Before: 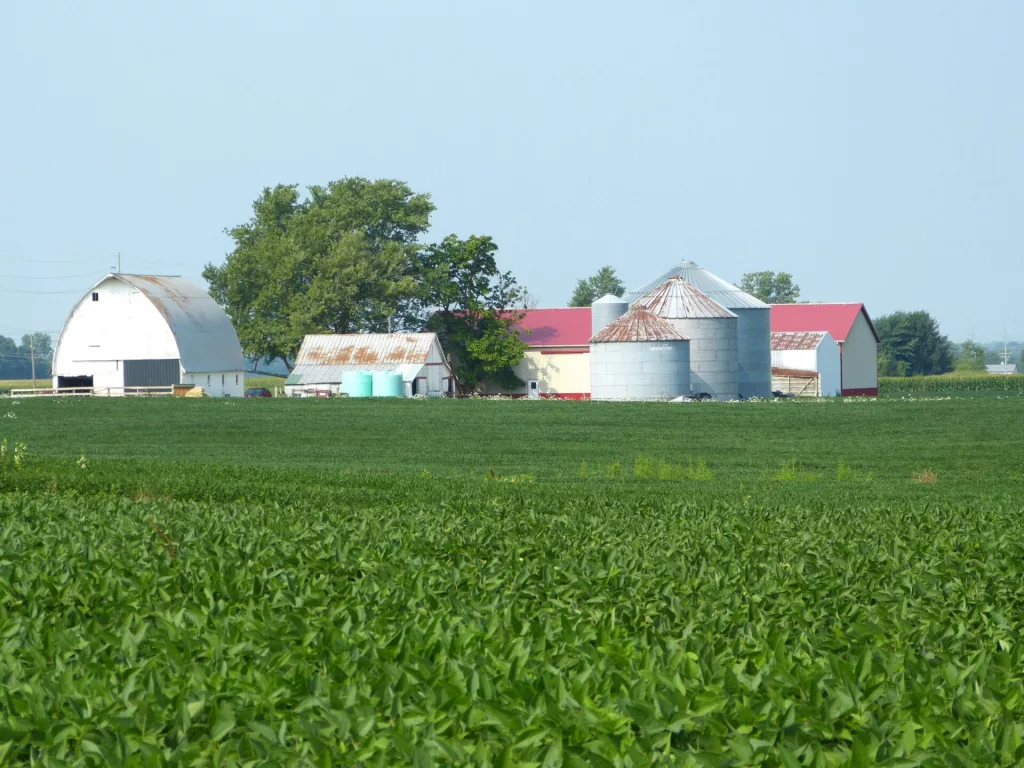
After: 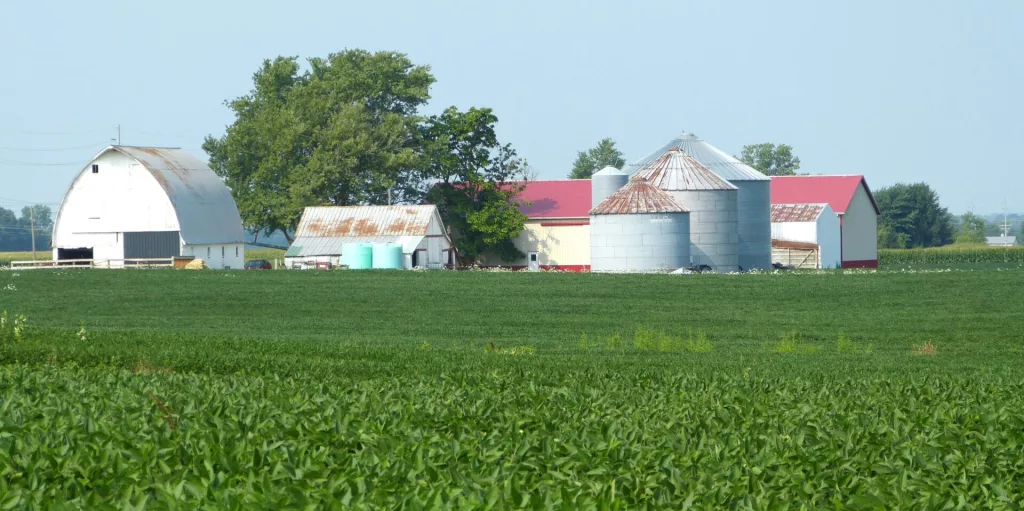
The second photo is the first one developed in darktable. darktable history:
tone equalizer: on, module defaults
crop: top 16.727%, bottom 16.727%
